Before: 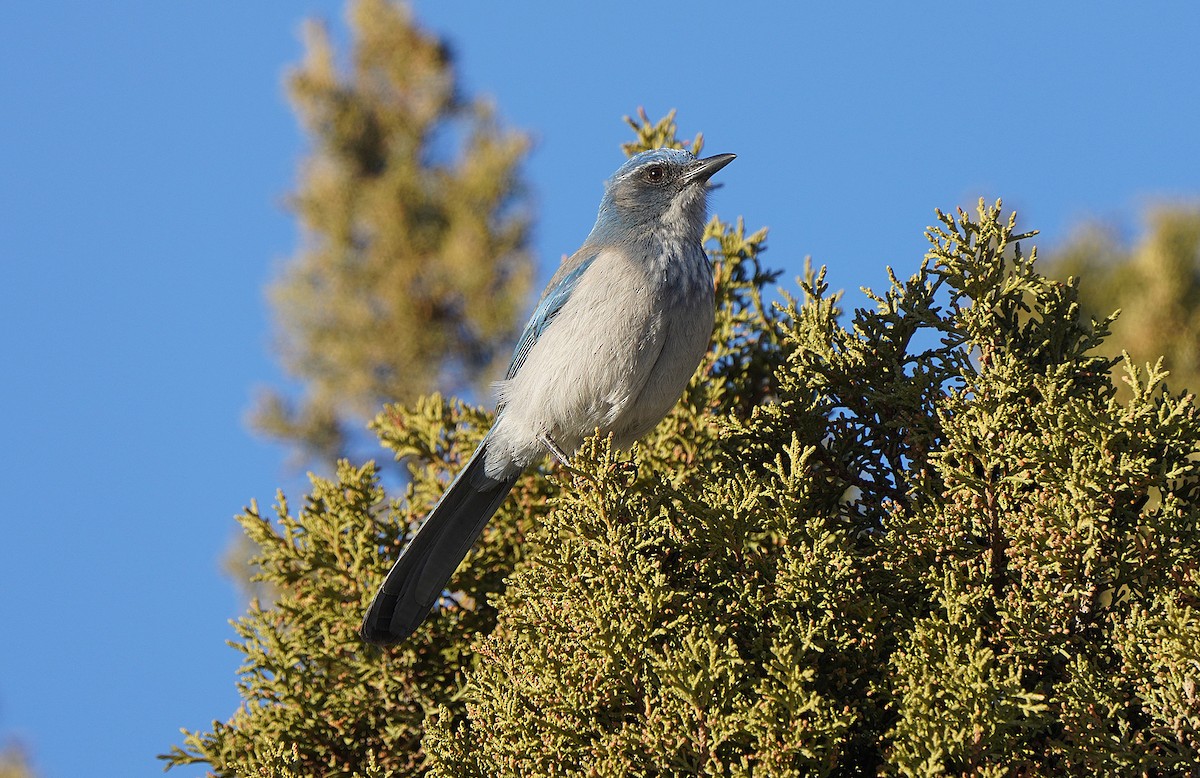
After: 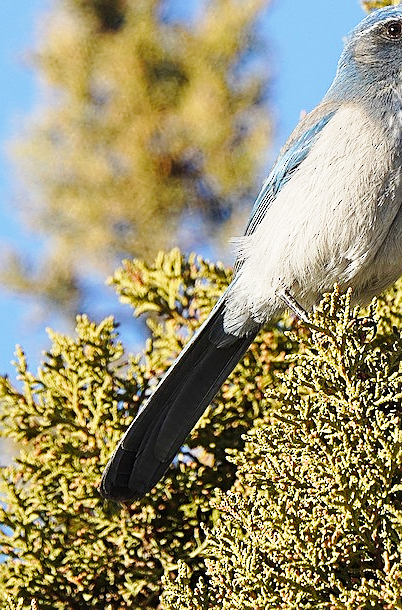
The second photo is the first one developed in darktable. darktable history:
base curve: curves: ch0 [(0, 0) (0.028, 0.03) (0.121, 0.232) (0.46, 0.748) (0.859, 0.968) (1, 1)], preserve colors none
exposure: compensate highlight preservation false
sharpen: on, module defaults
crop and rotate: left 21.77%, top 18.528%, right 44.676%, bottom 2.997%
